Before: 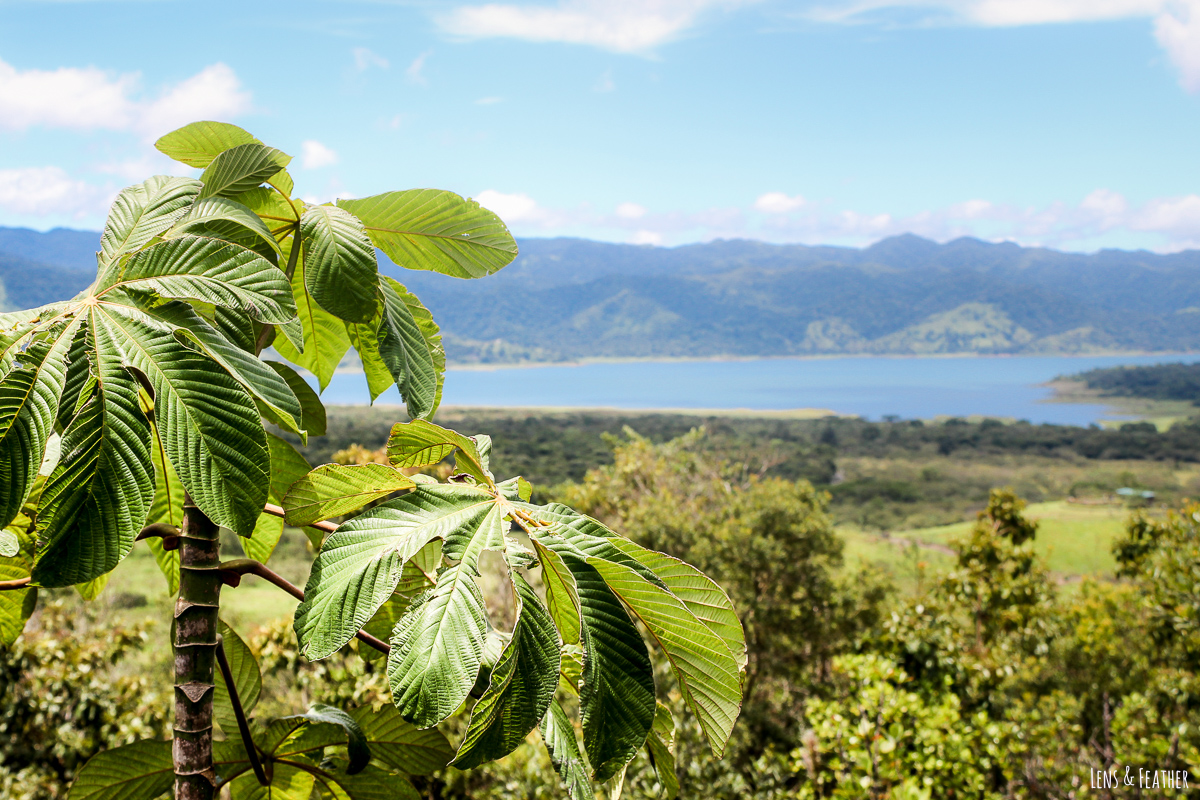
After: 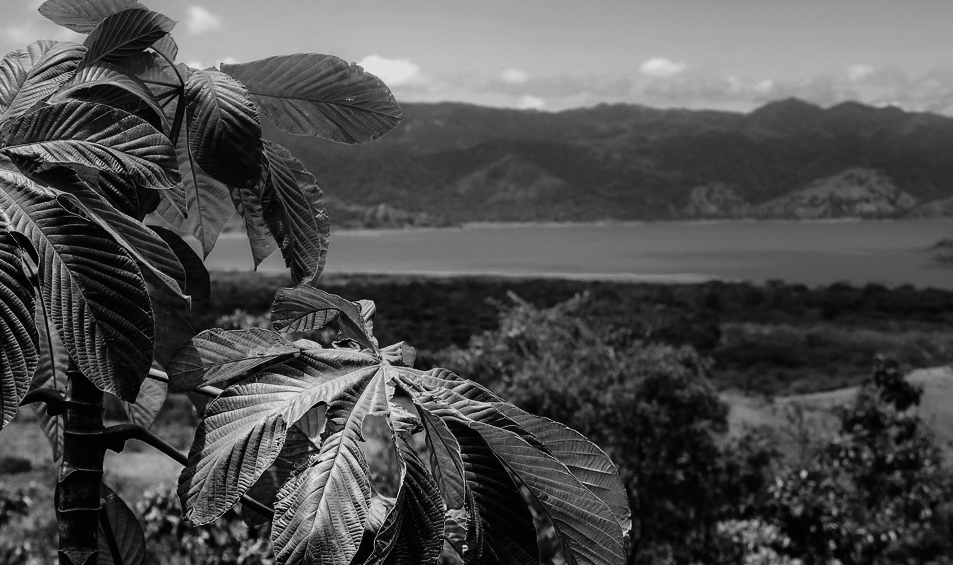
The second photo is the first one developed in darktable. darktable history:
rgb levels: mode RGB, independent channels, levels [[0, 0.474, 1], [0, 0.5, 1], [0, 0.5, 1]]
exposure: black level correction -0.025, exposure -0.117 EV, compensate highlight preservation false
contrast brightness saturation: contrast 0.02, brightness -1, saturation -1
crop: left 9.712%, top 16.928%, right 10.845%, bottom 12.332%
